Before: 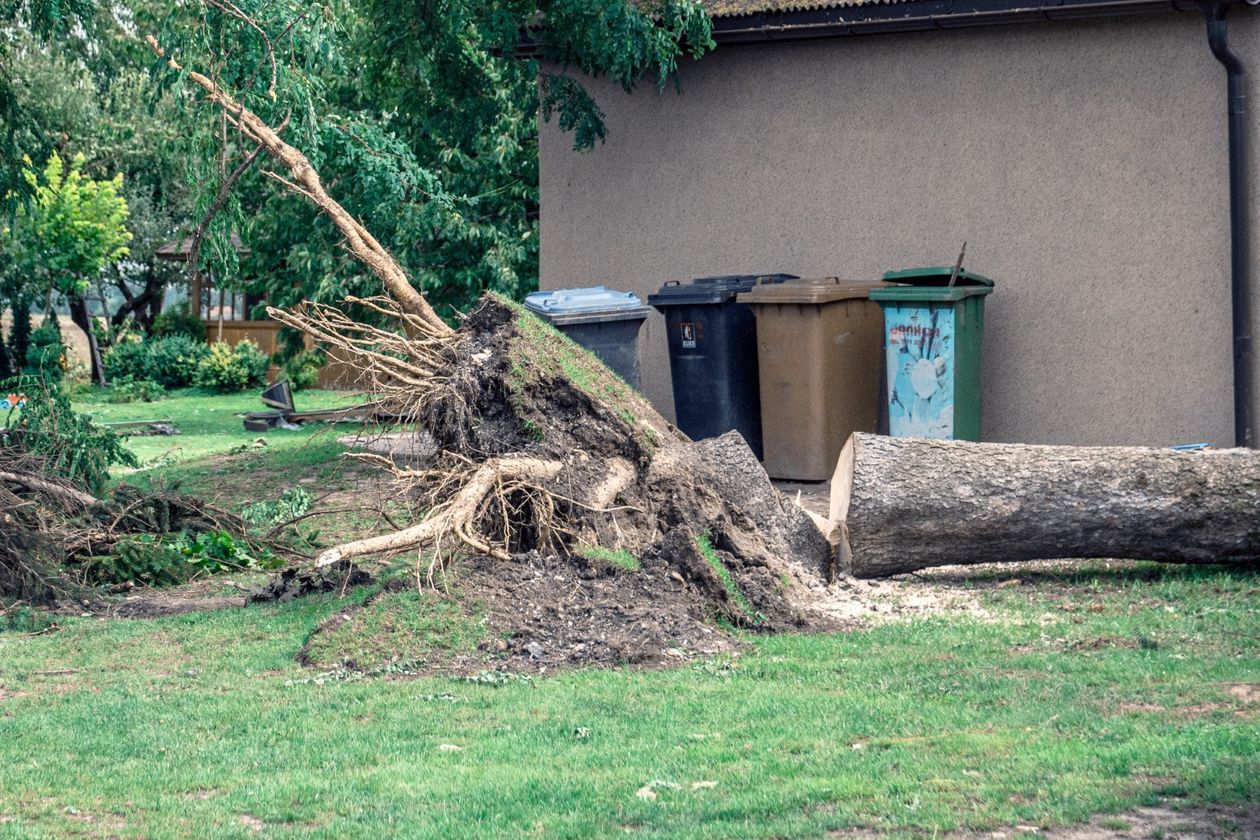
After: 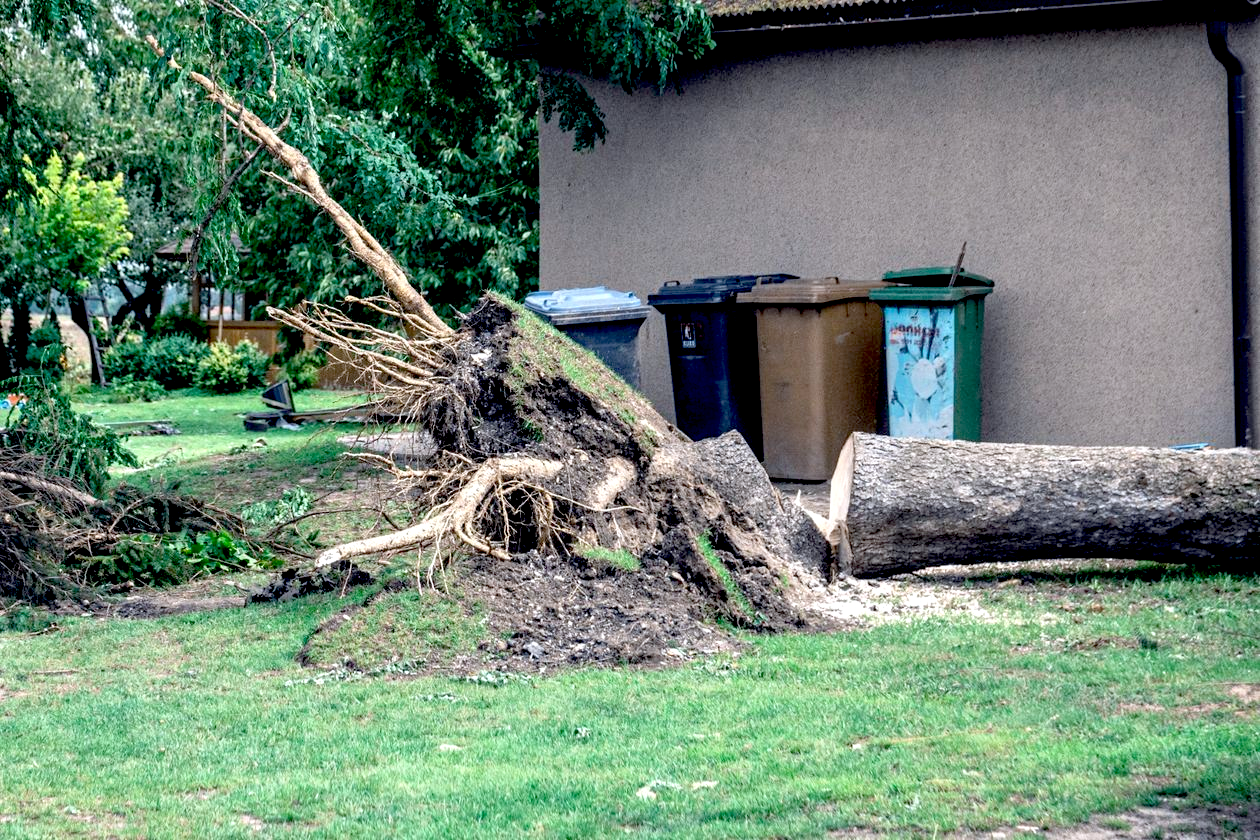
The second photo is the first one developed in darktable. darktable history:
exposure: black level correction 0.031, exposure 0.304 EV, compensate highlight preservation false
white balance: red 0.976, blue 1.04
